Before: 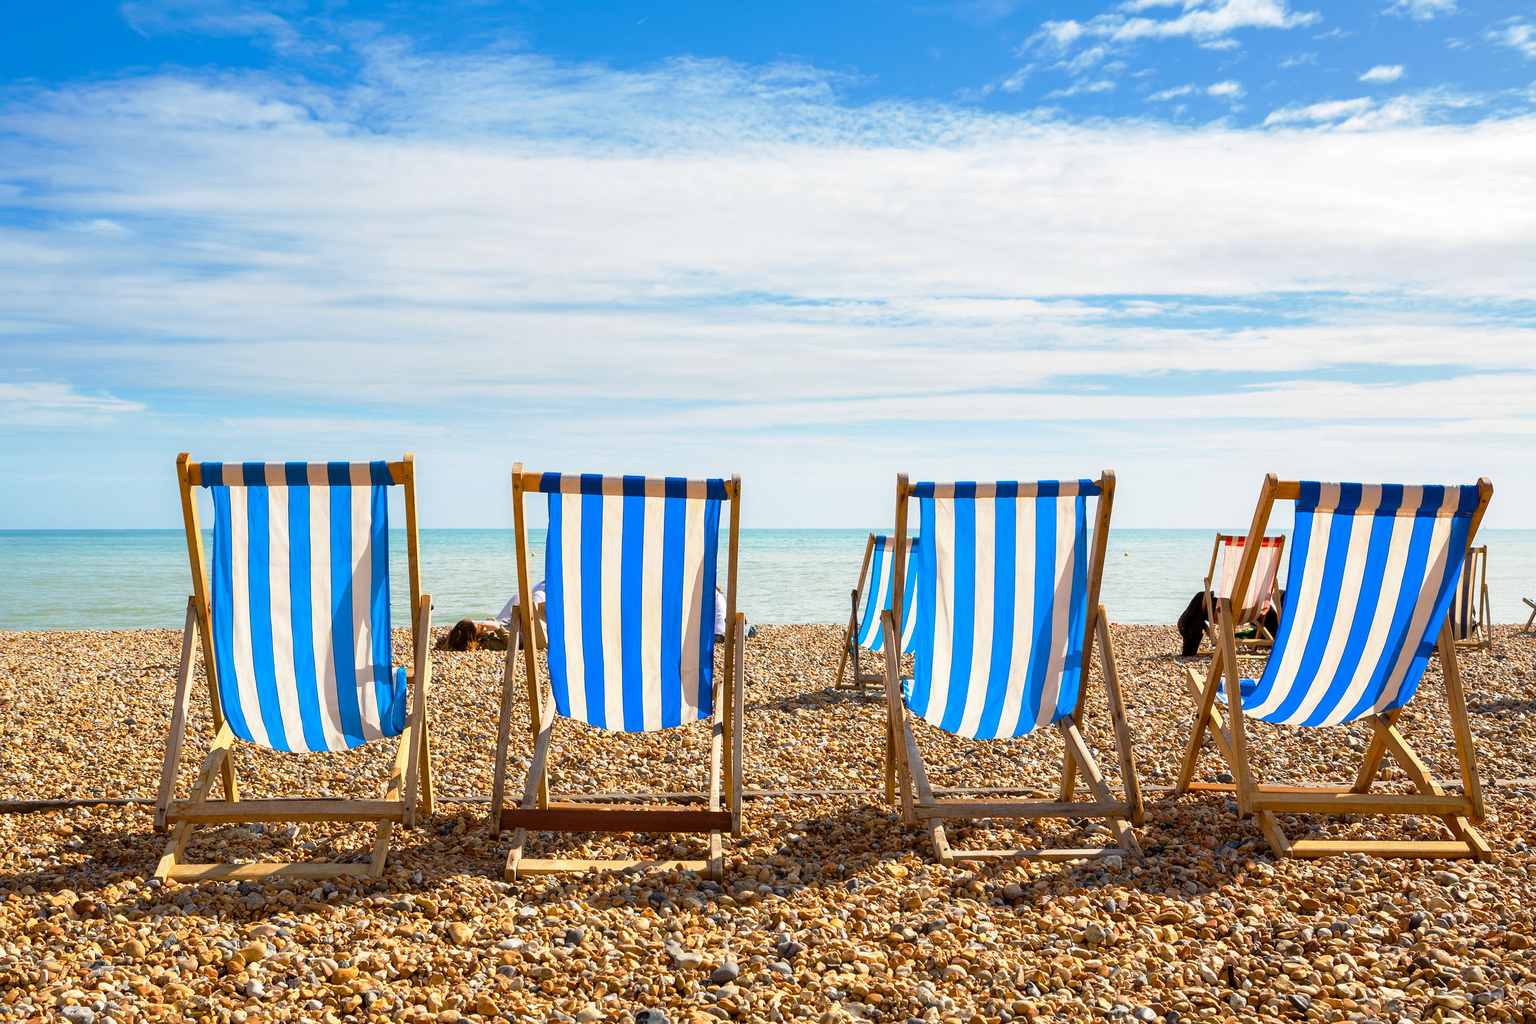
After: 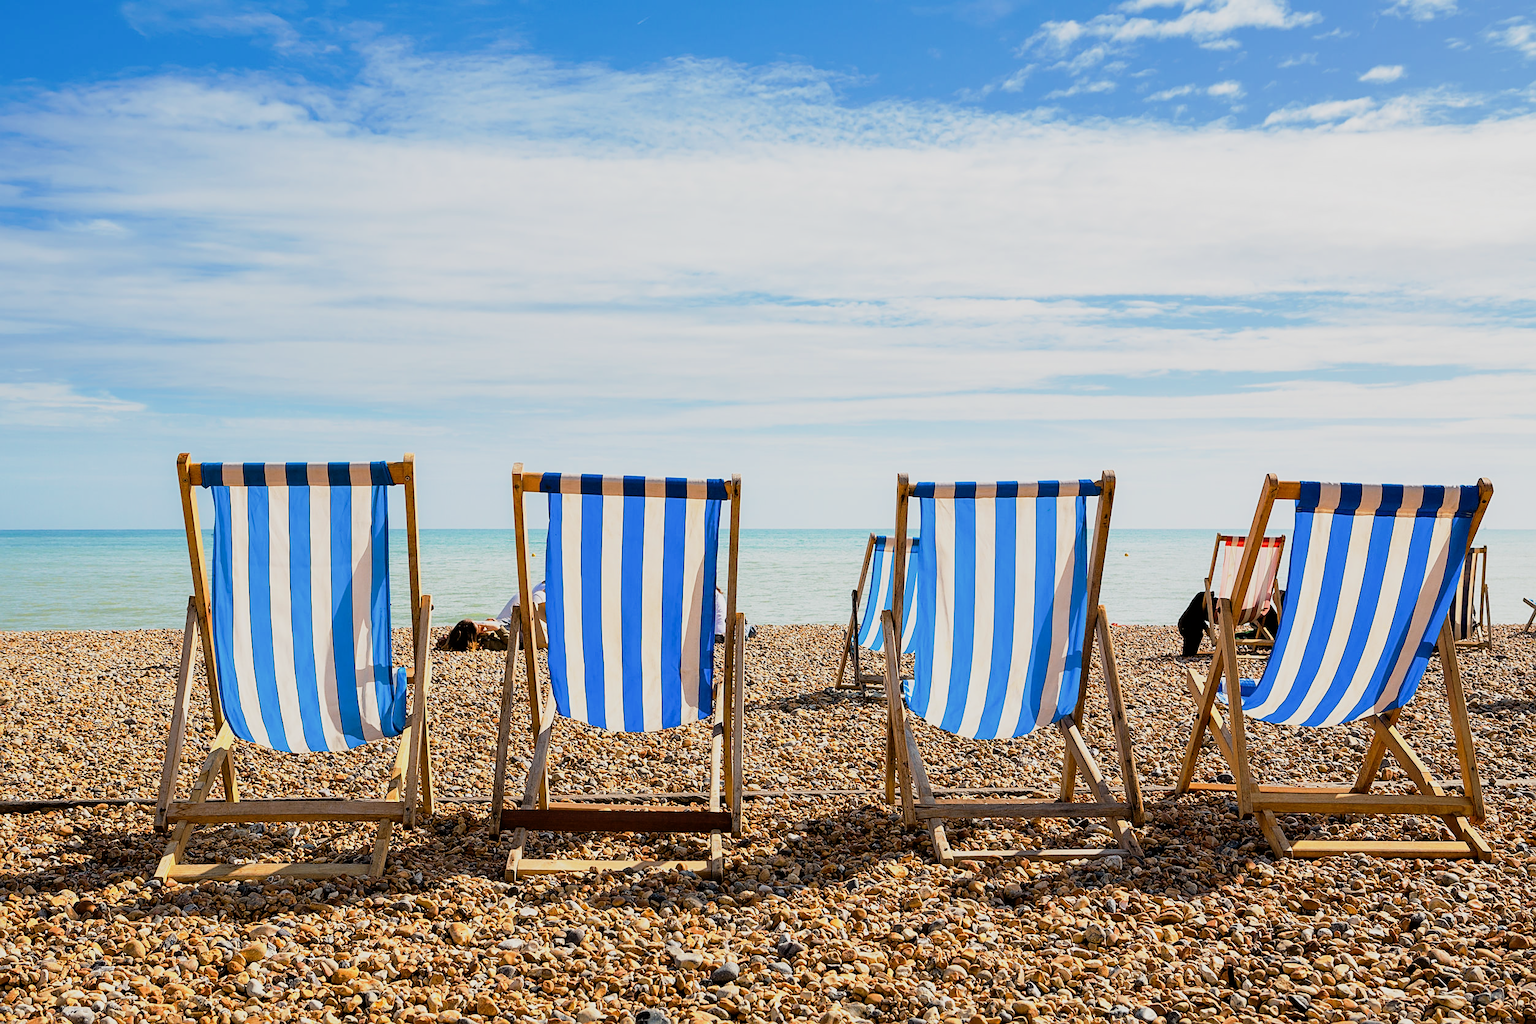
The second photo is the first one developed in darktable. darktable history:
filmic rgb: black relative exposure -7.65 EV, white relative exposure 4.56 EV, hardness 3.61, contrast 1.25
sharpen: on, module defaults
